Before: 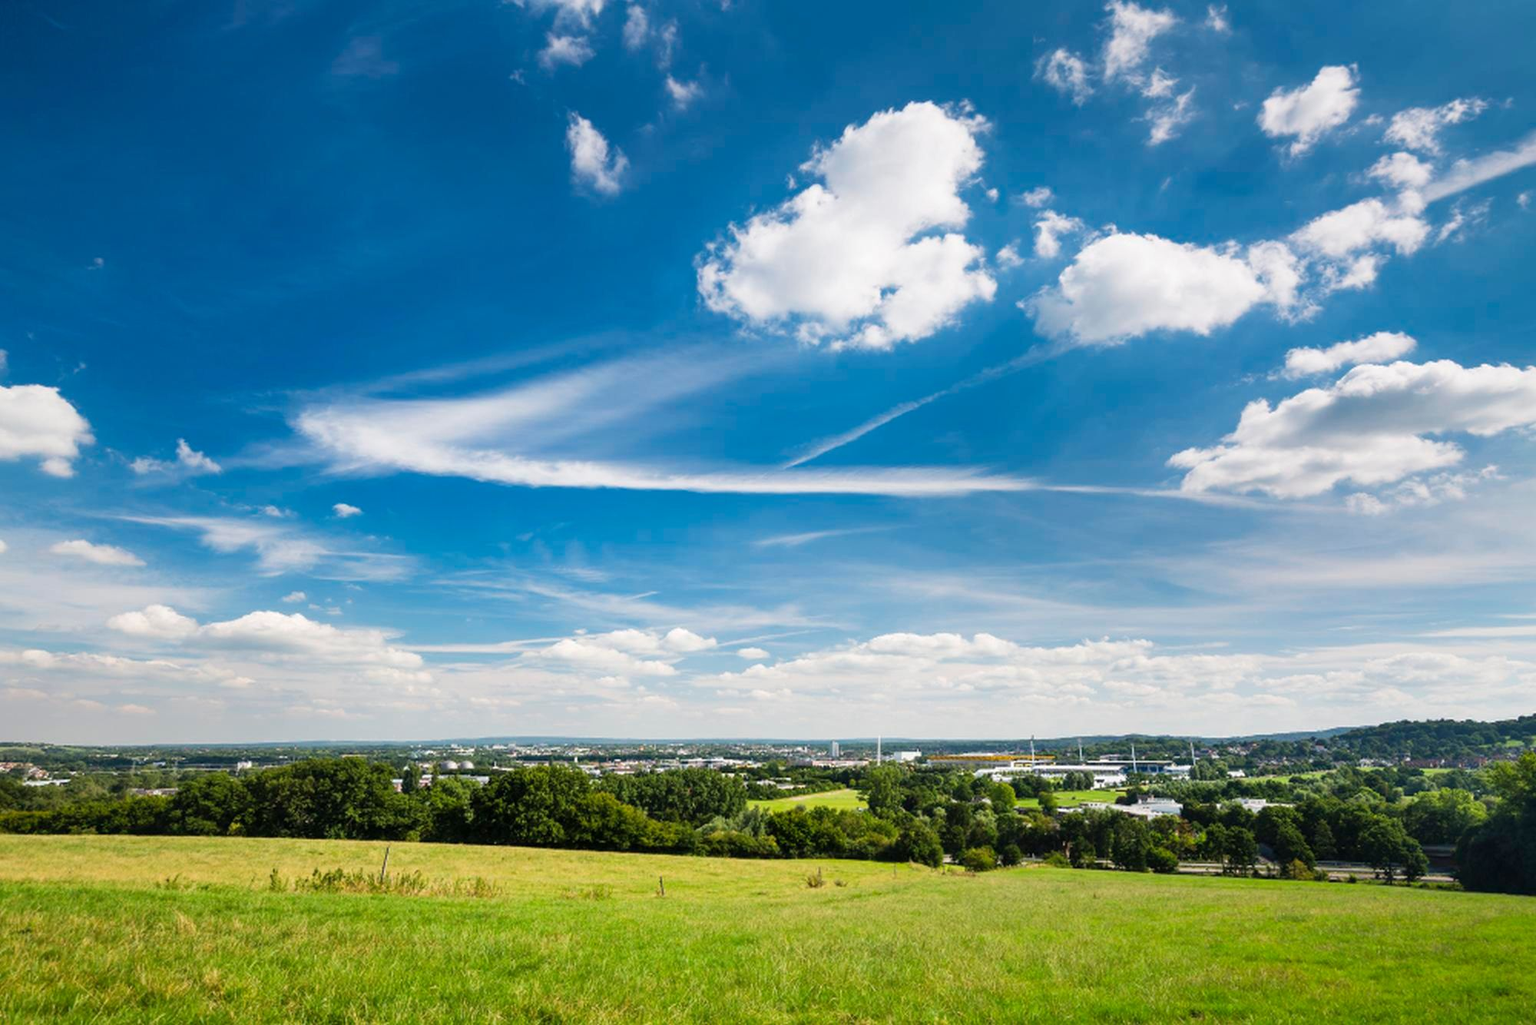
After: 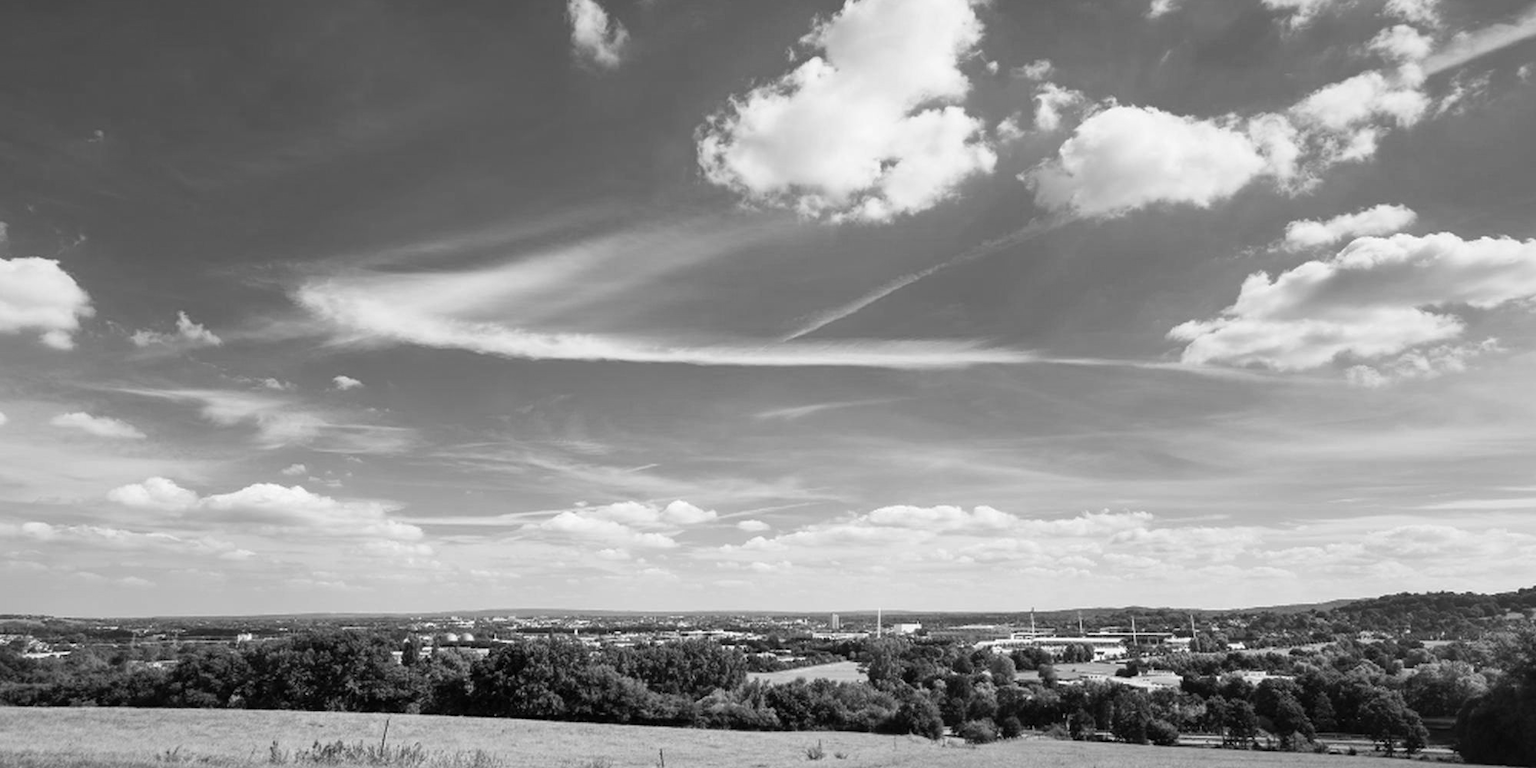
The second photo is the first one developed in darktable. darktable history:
color correction: highlights a* 21.88, highlights b* 22.25
monochrome: on, module defaults
crop and rotate: top 12.5%, bottom 12.5%
